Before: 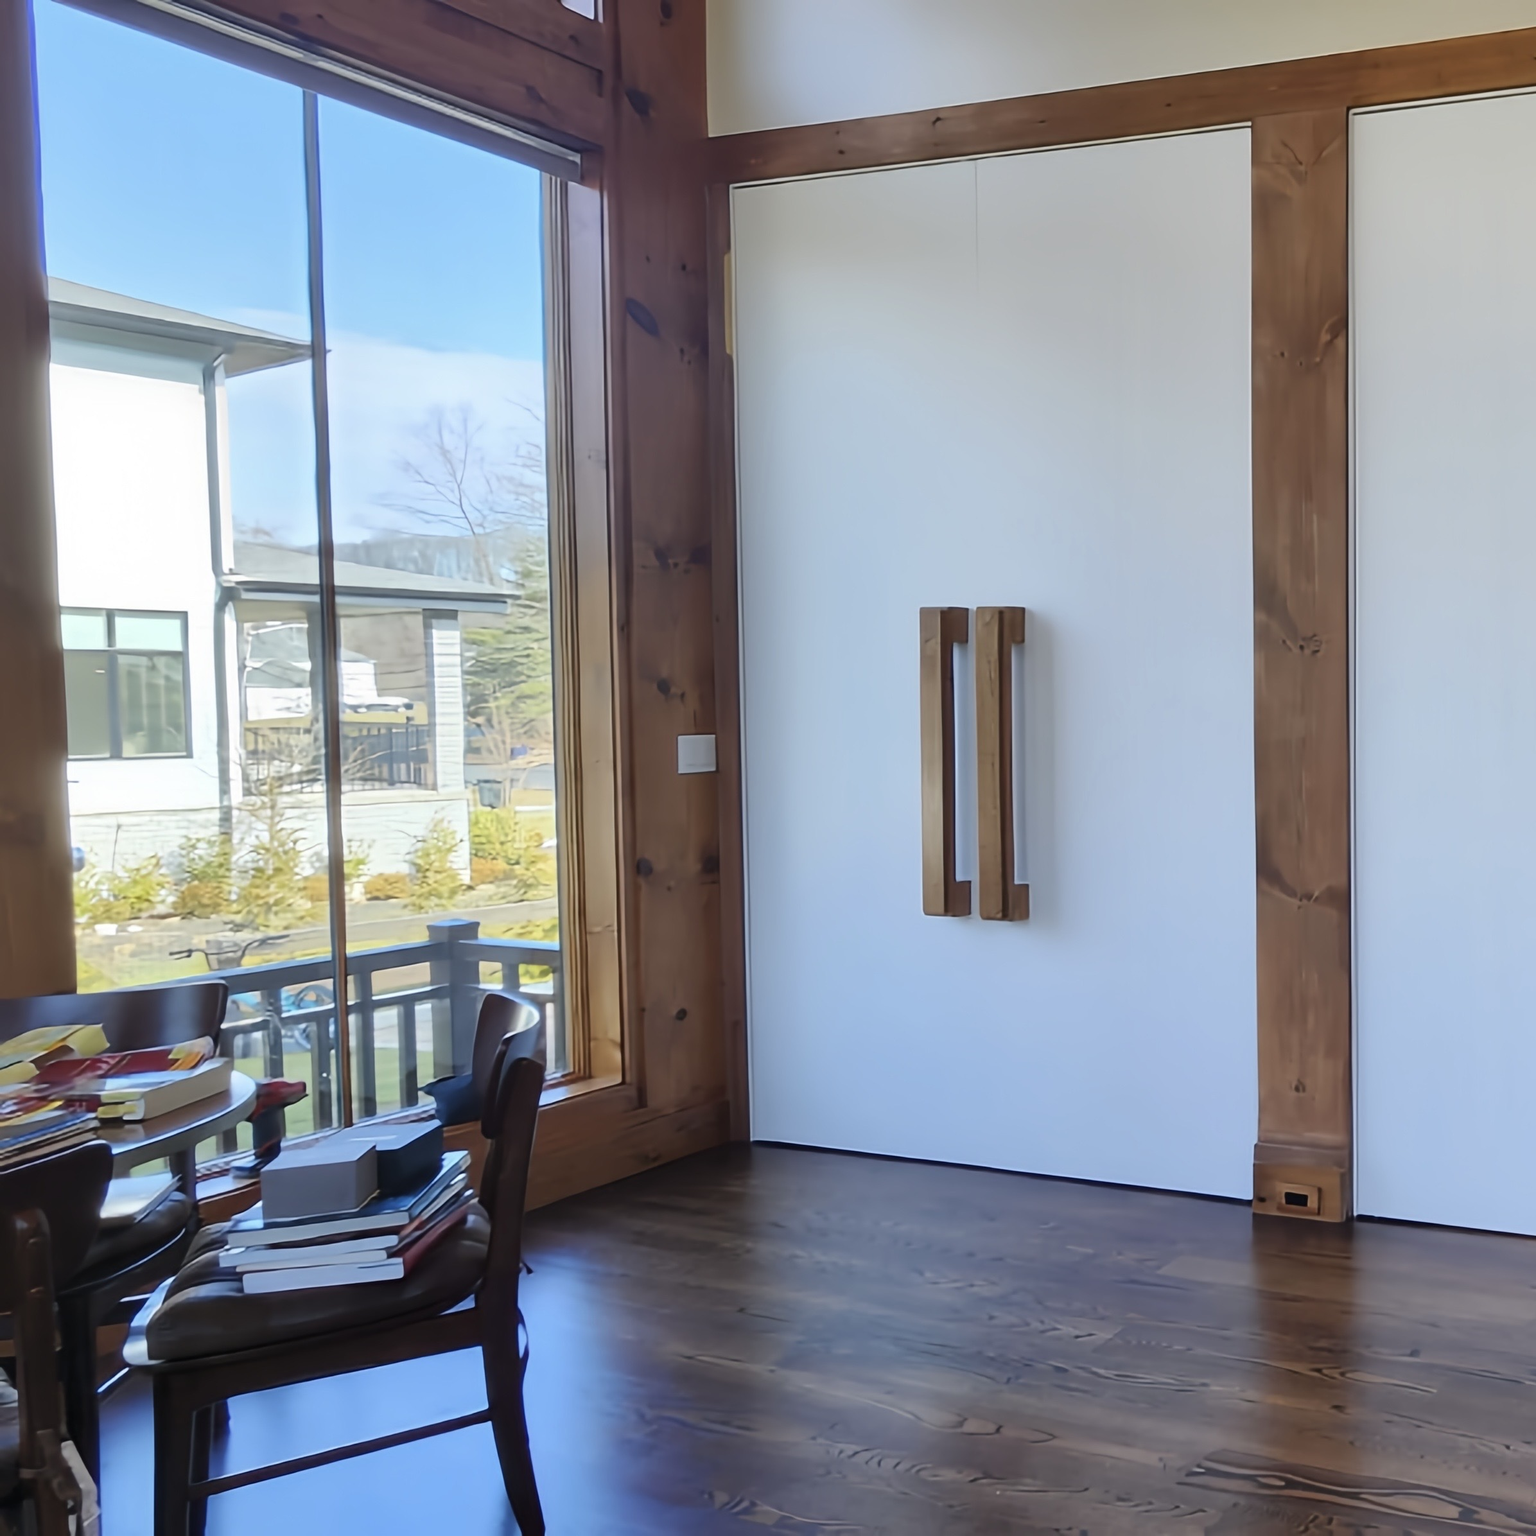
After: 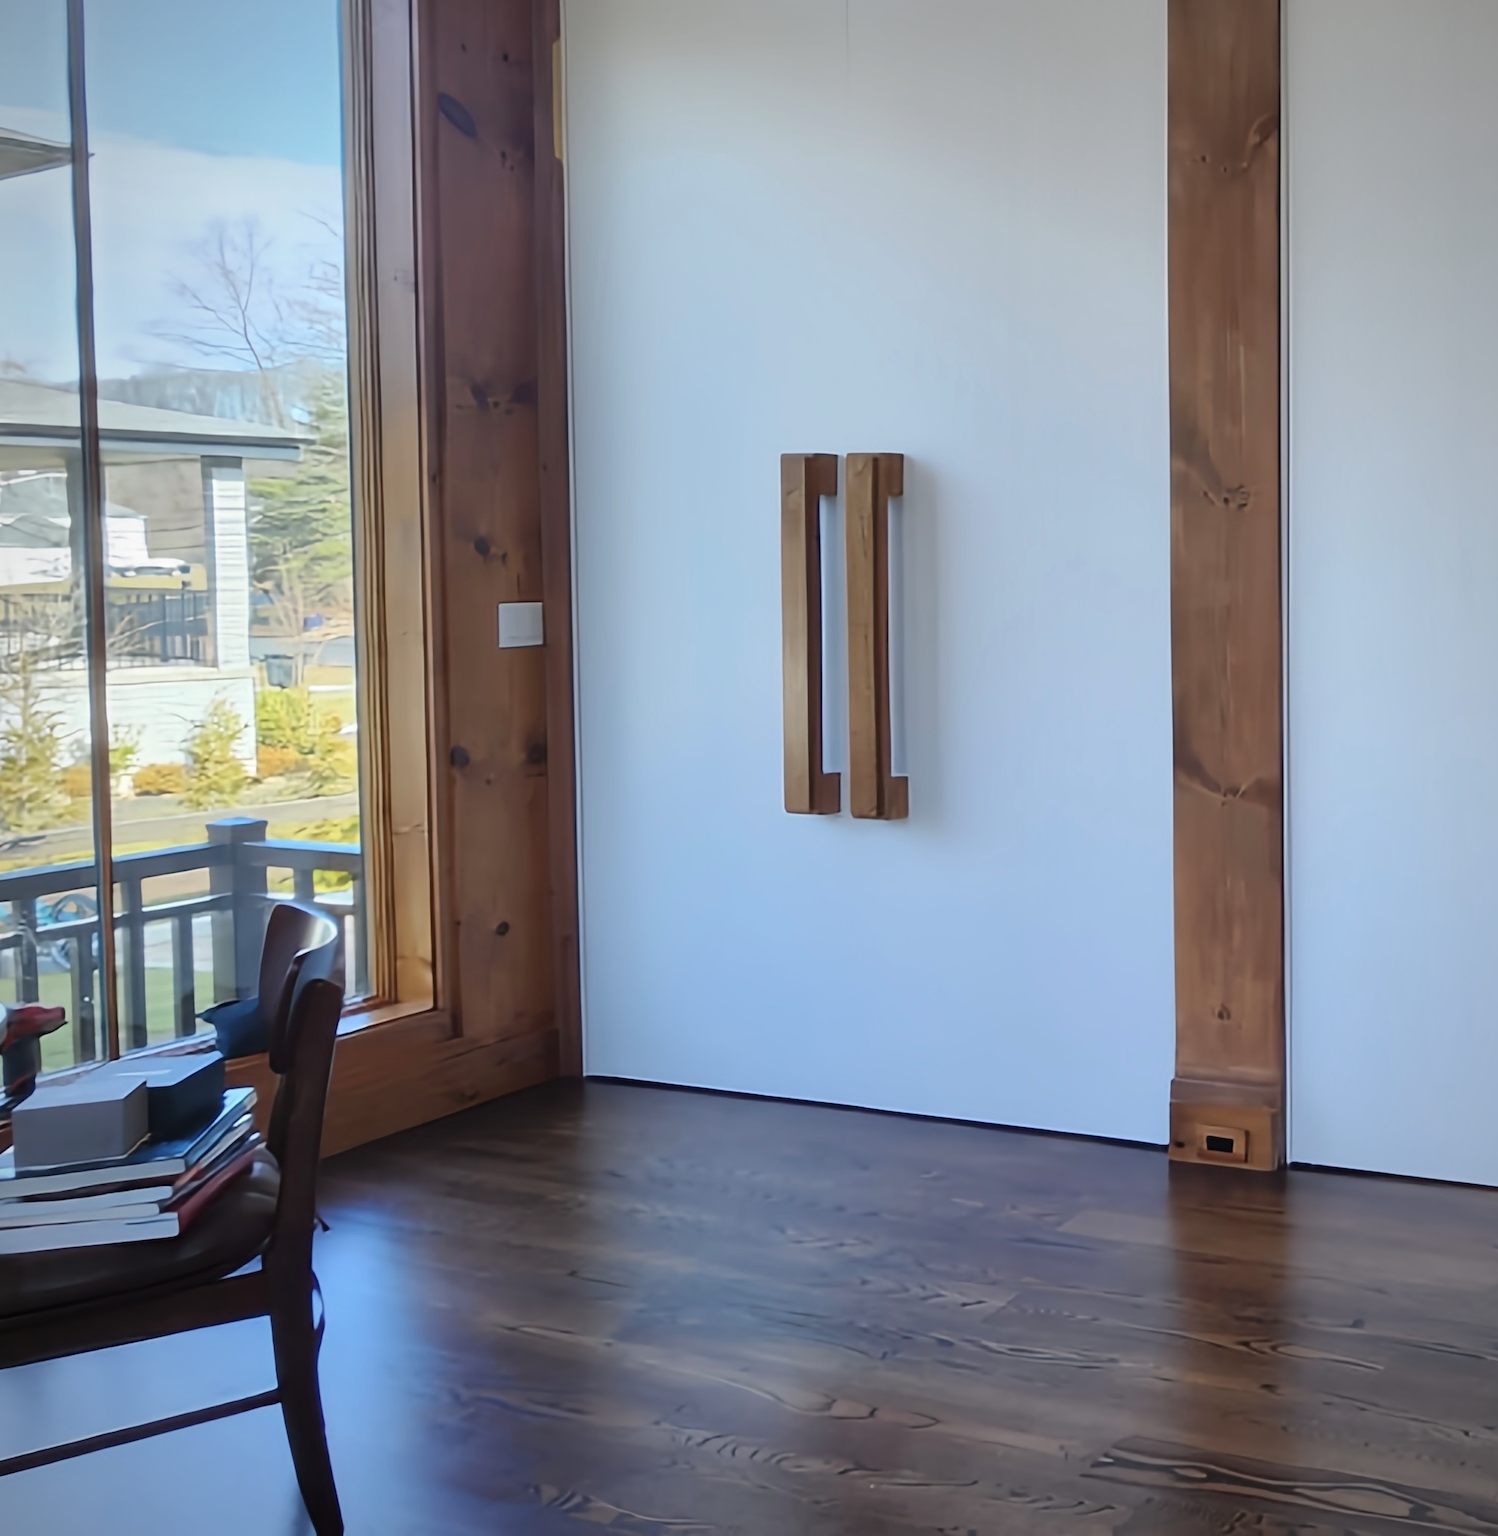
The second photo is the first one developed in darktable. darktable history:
crop: left 16.315%, top 14.246%
vignetting: fall-off radius 63.6%
